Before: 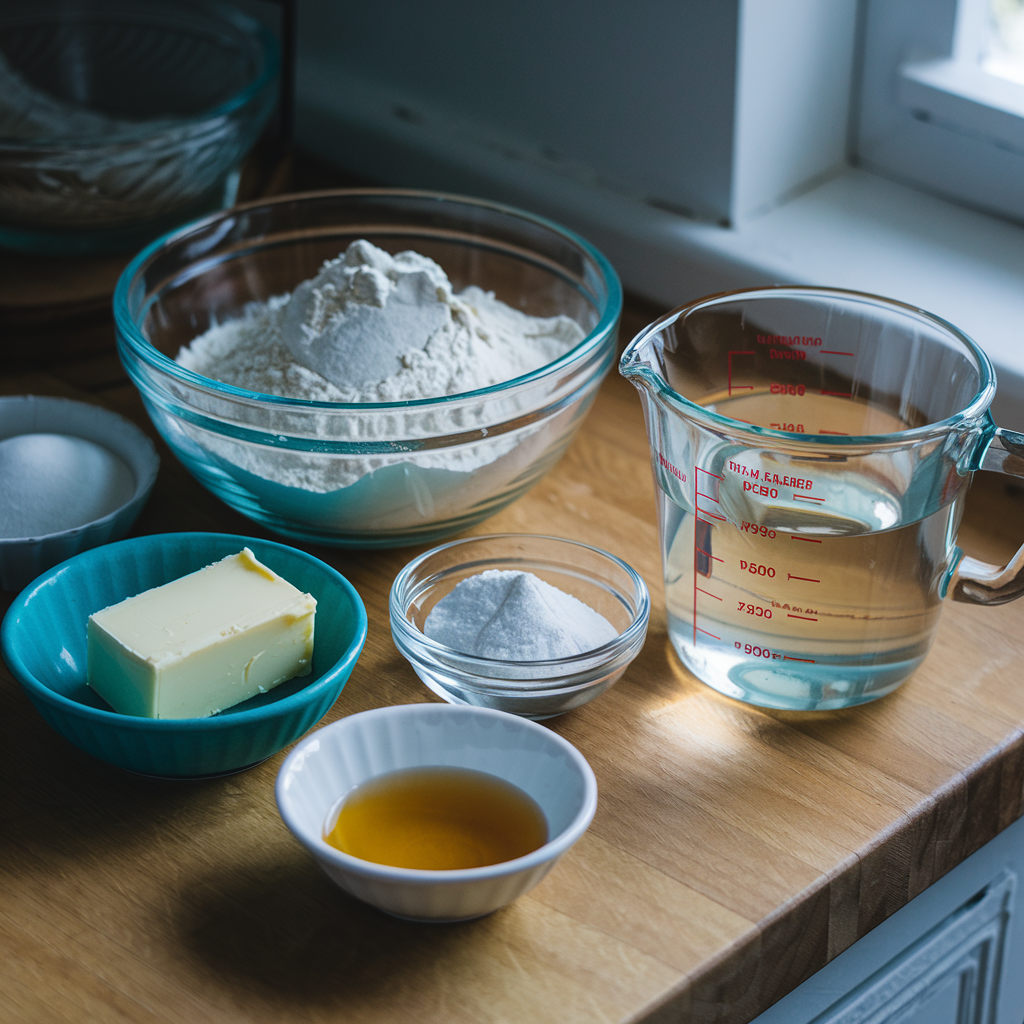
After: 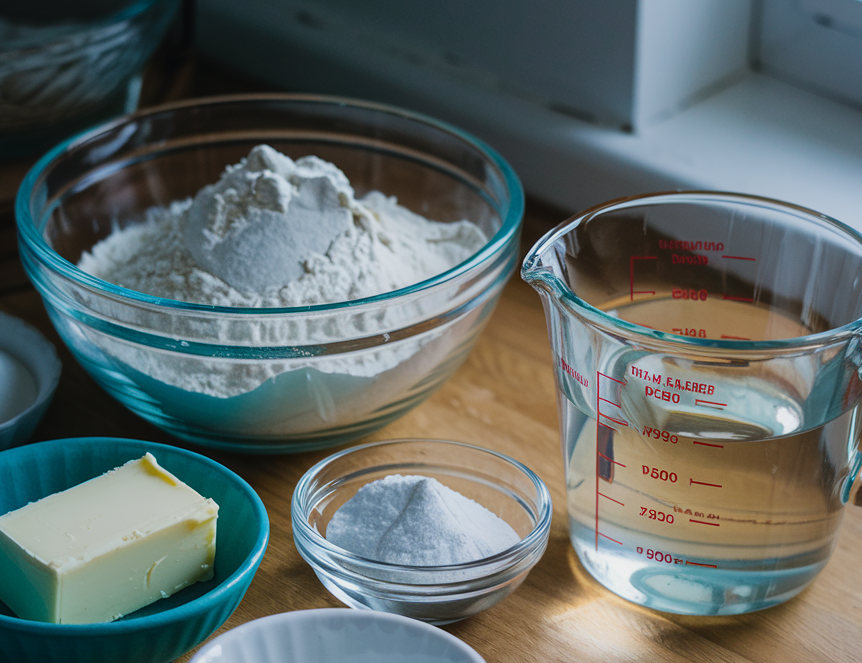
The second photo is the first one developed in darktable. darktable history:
crop and rotate: left 9.639%, top 9.366%, right 6.084%, bottom 25.859%
exposure: black level correction 0.002, exposure -0.205 EV, compensate highlight preservation false
